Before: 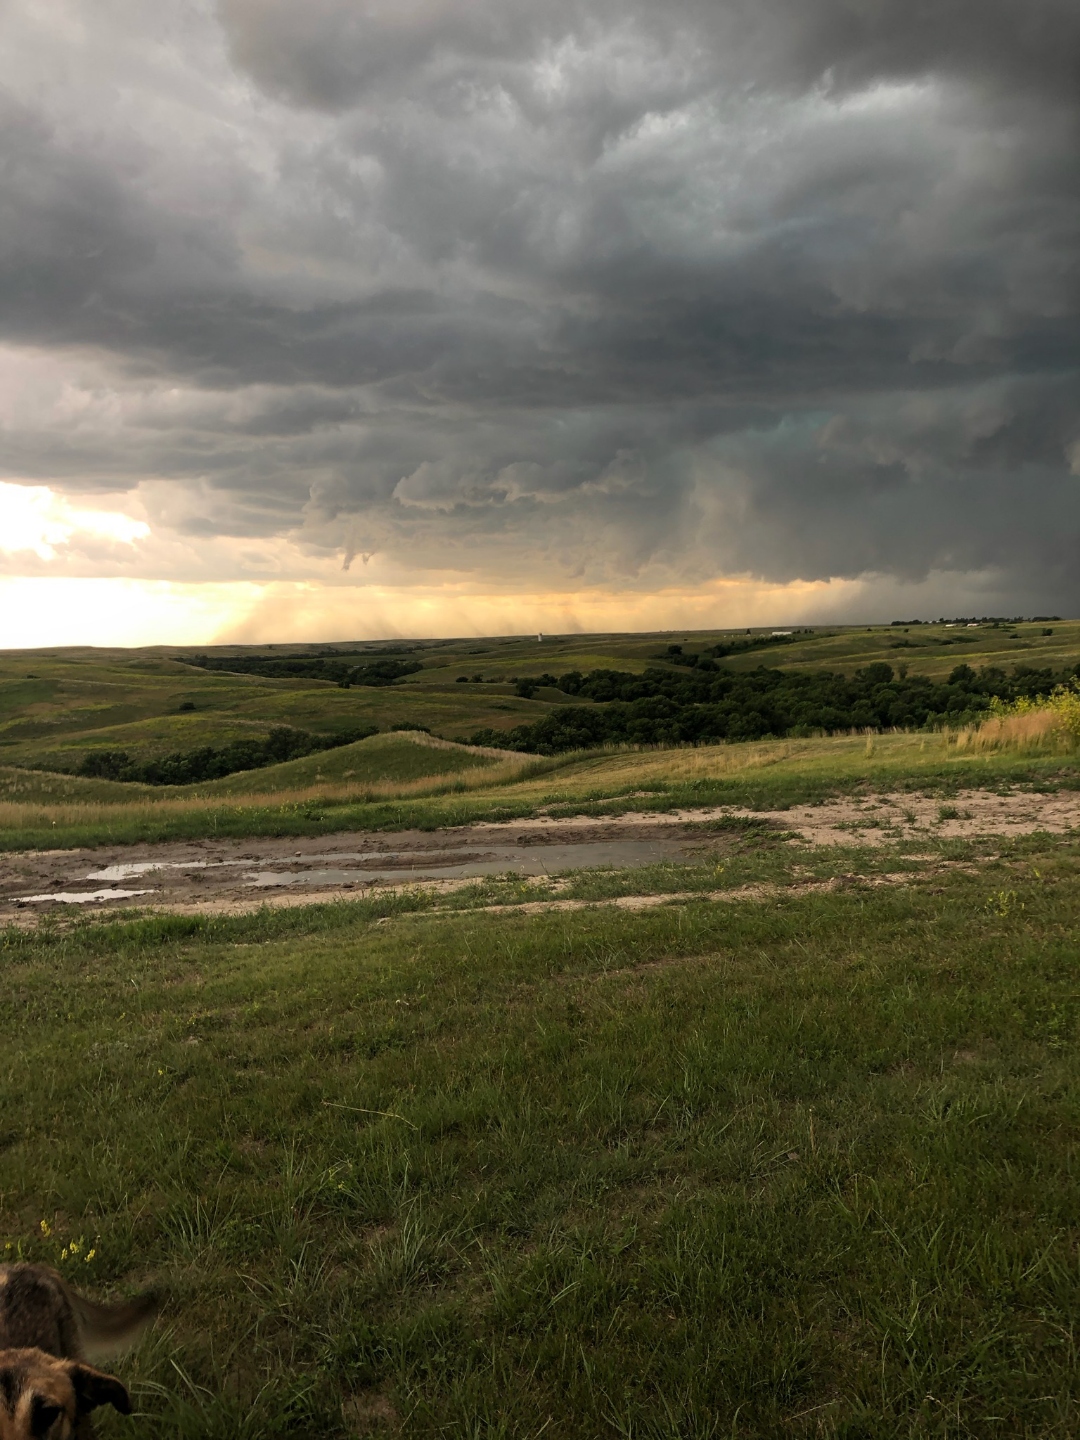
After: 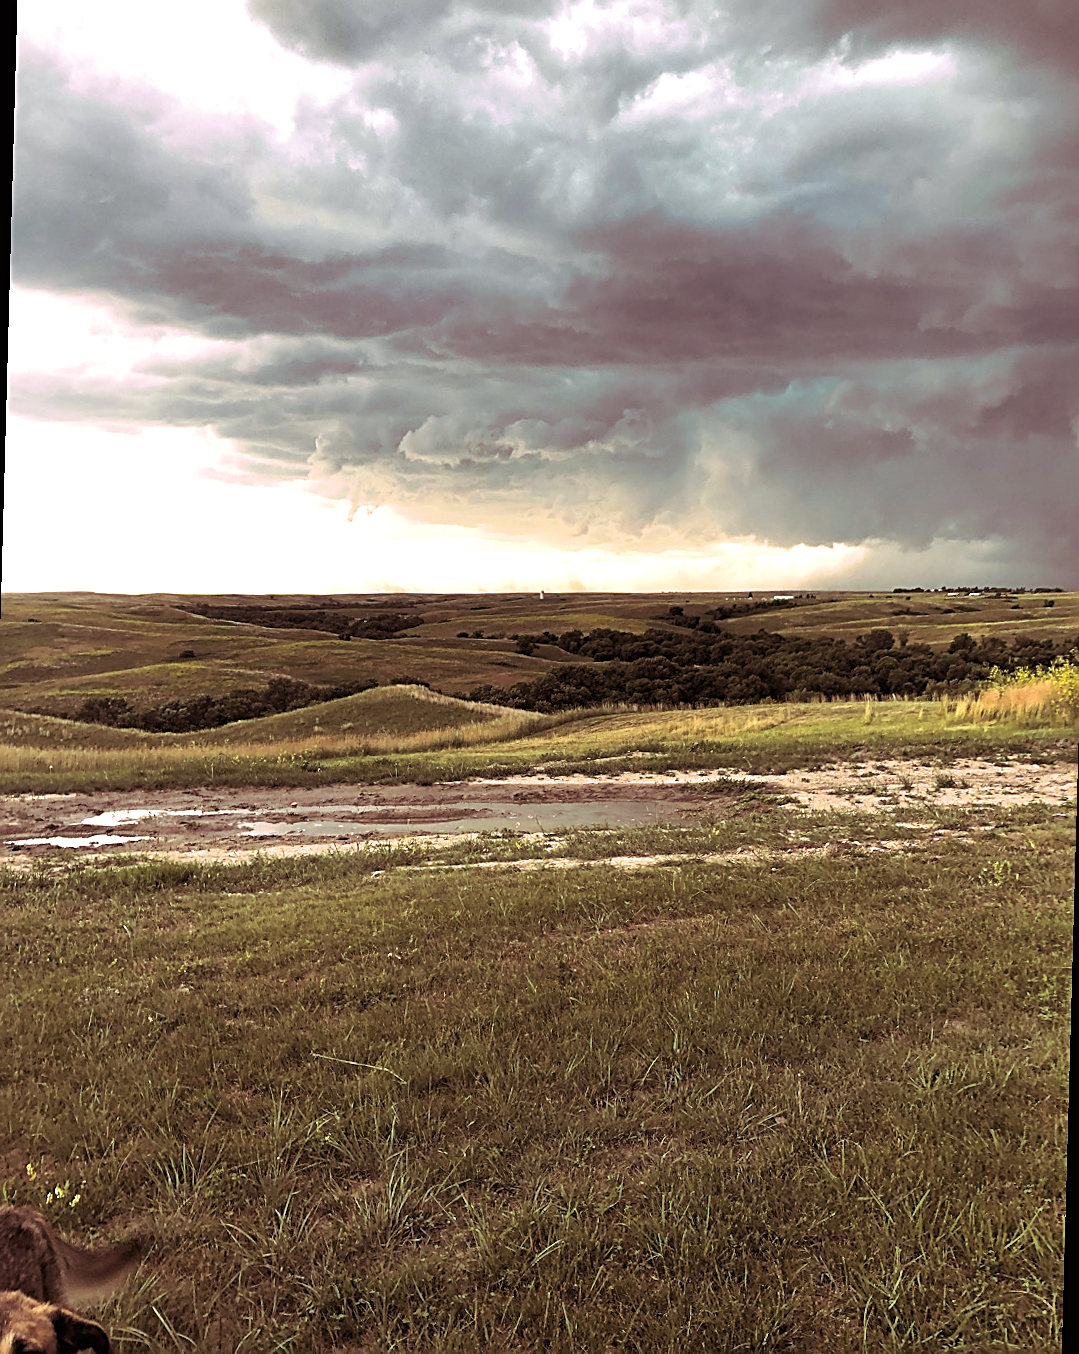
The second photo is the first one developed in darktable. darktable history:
rotate and perspective: rotation 1.57°, crop left 0.018, crop right 0.982, crop top 0.039, crop bottom 0.961
sharpen: amount 0.75
exposure: black level correction 0, exposure 1.2 EV, compensate highlight preservation false
split-toning: highlights › hue 298.8°, highlights › saturation 0.73, compress 41.76%
shadows and highlights: radius 133.83, soften with gaussian
white balance: red 0.982, blue 1.018
